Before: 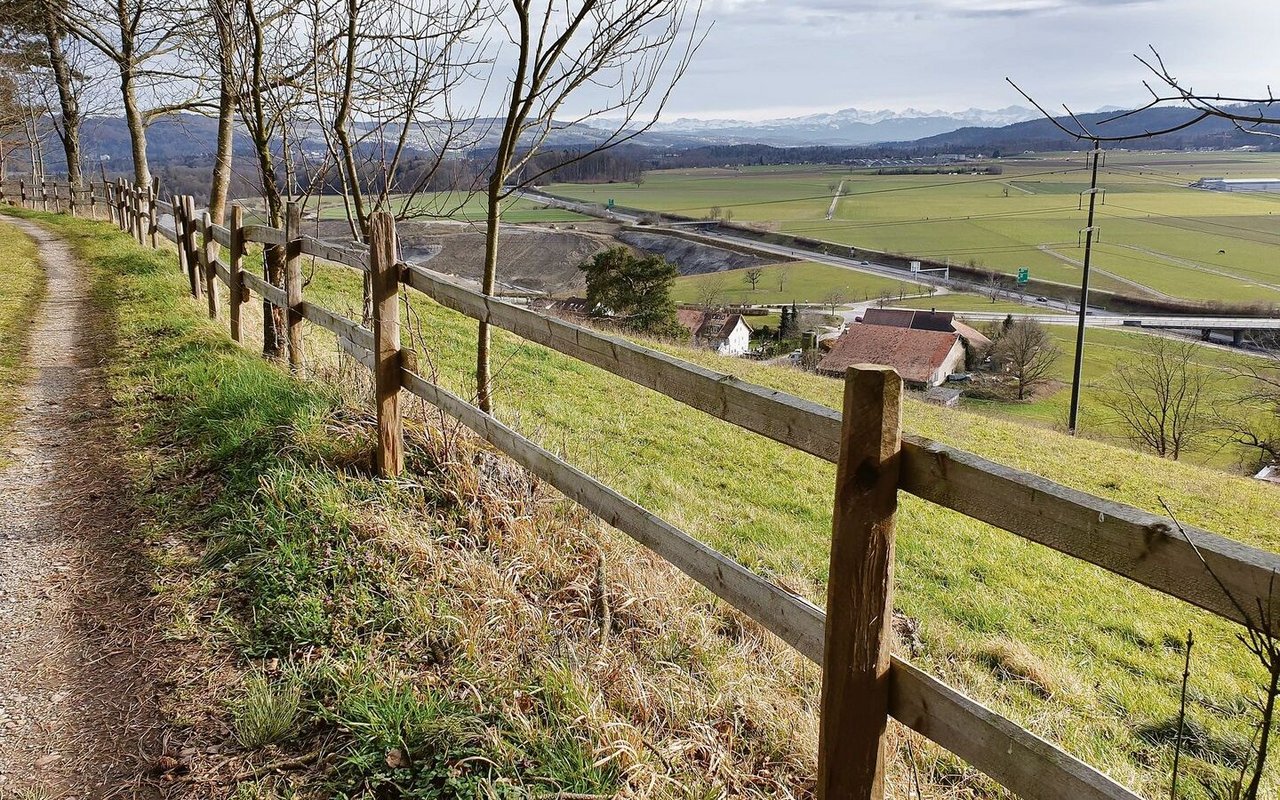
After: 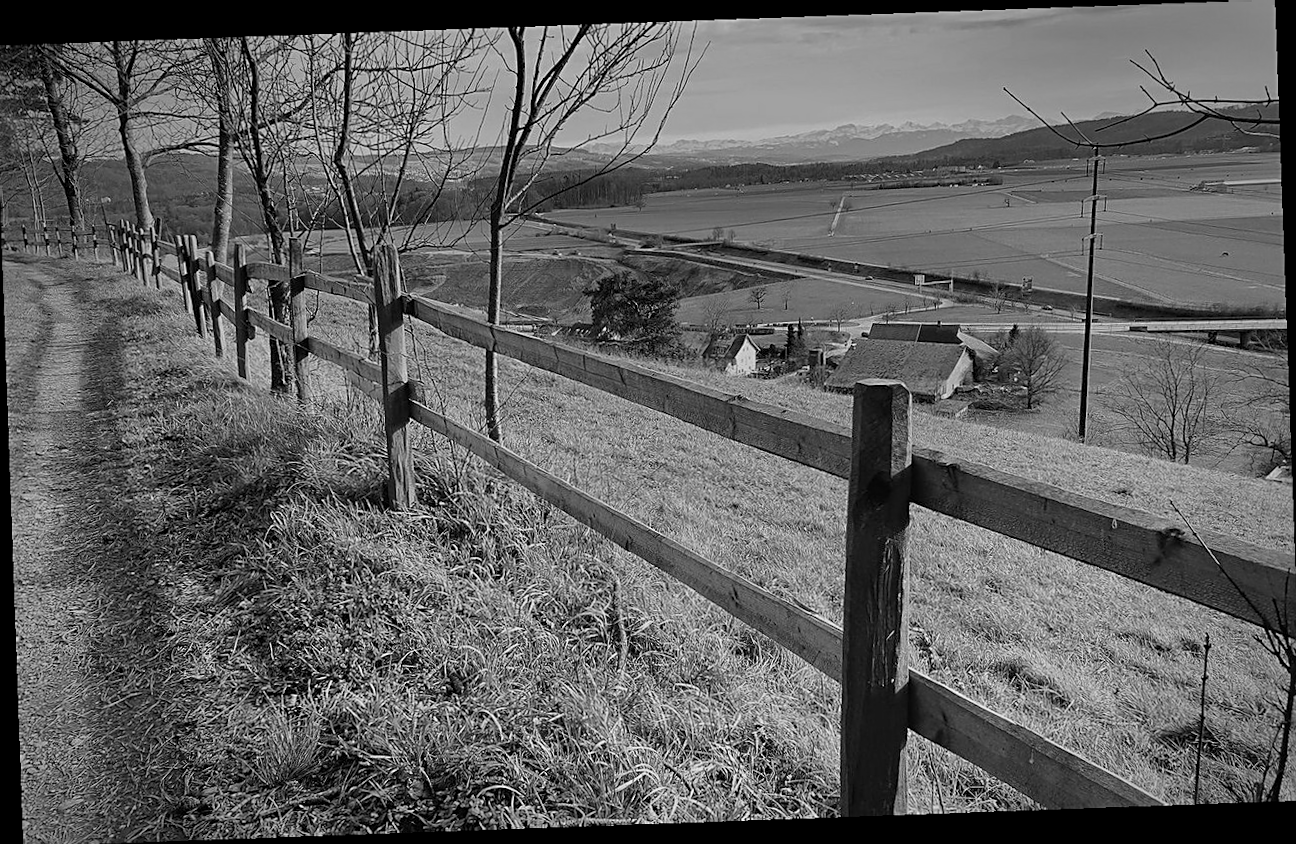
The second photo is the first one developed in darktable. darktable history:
white balance: red 0.925, blue 1.046
sharpen: on, module defaults
vignetting: automatic ratio true
shadows and highlights: shadows 25, highlights -48, soften with gaussian
rotate and perspective: rotation -2.56°, automatic cropping off
crop and rotate: angle -0.5°
monochrome: a -71.75, b 75.82
graduated density: rotation 5.63°, offset 76.9
